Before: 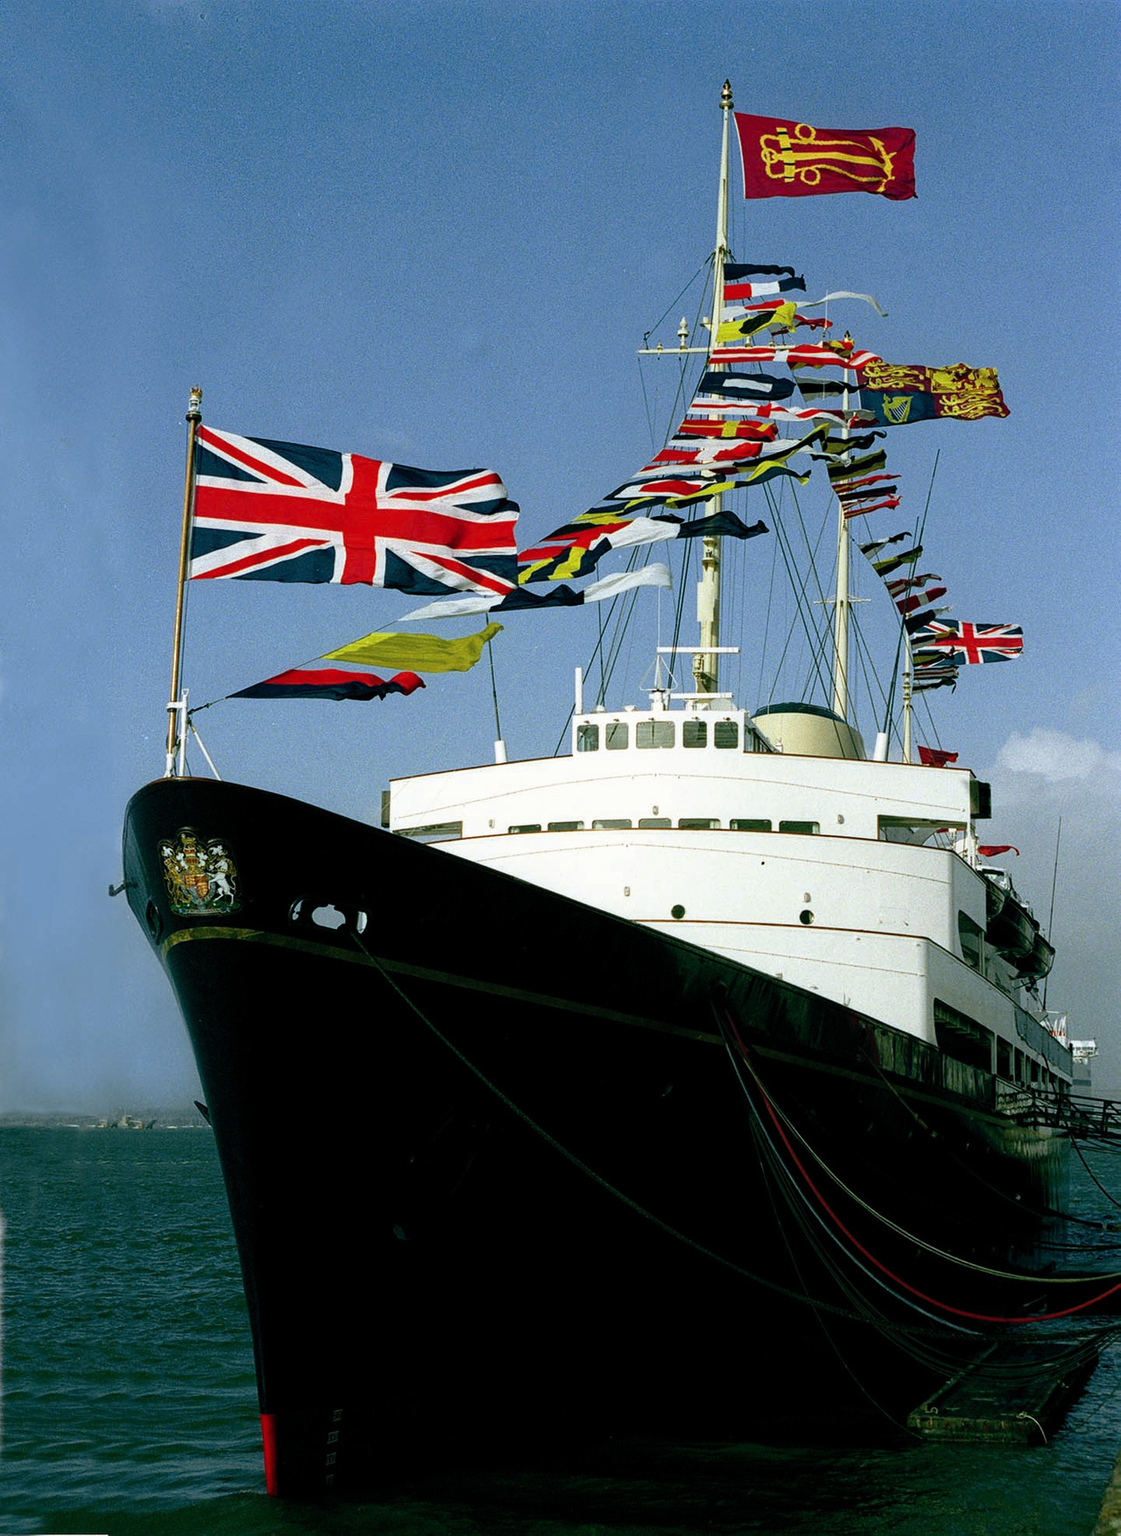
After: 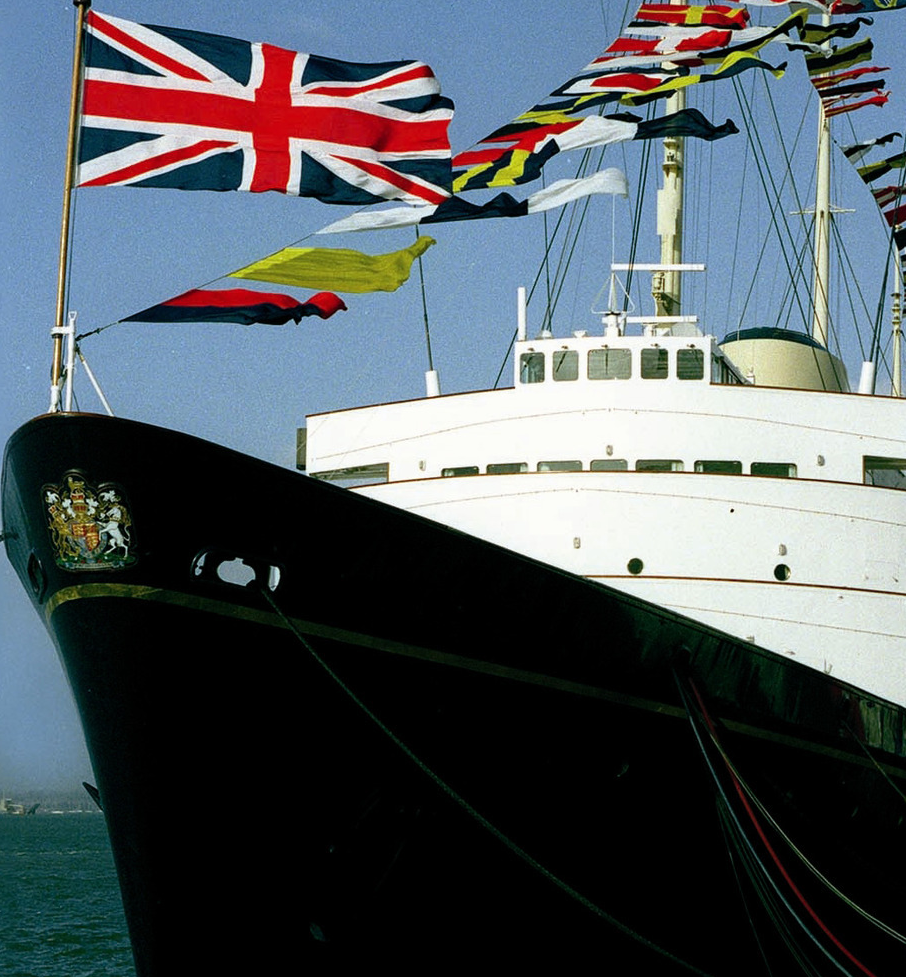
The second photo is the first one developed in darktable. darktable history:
crop: left 10.891%, top 27.119%, right 18.301%, bottom 17.161%
